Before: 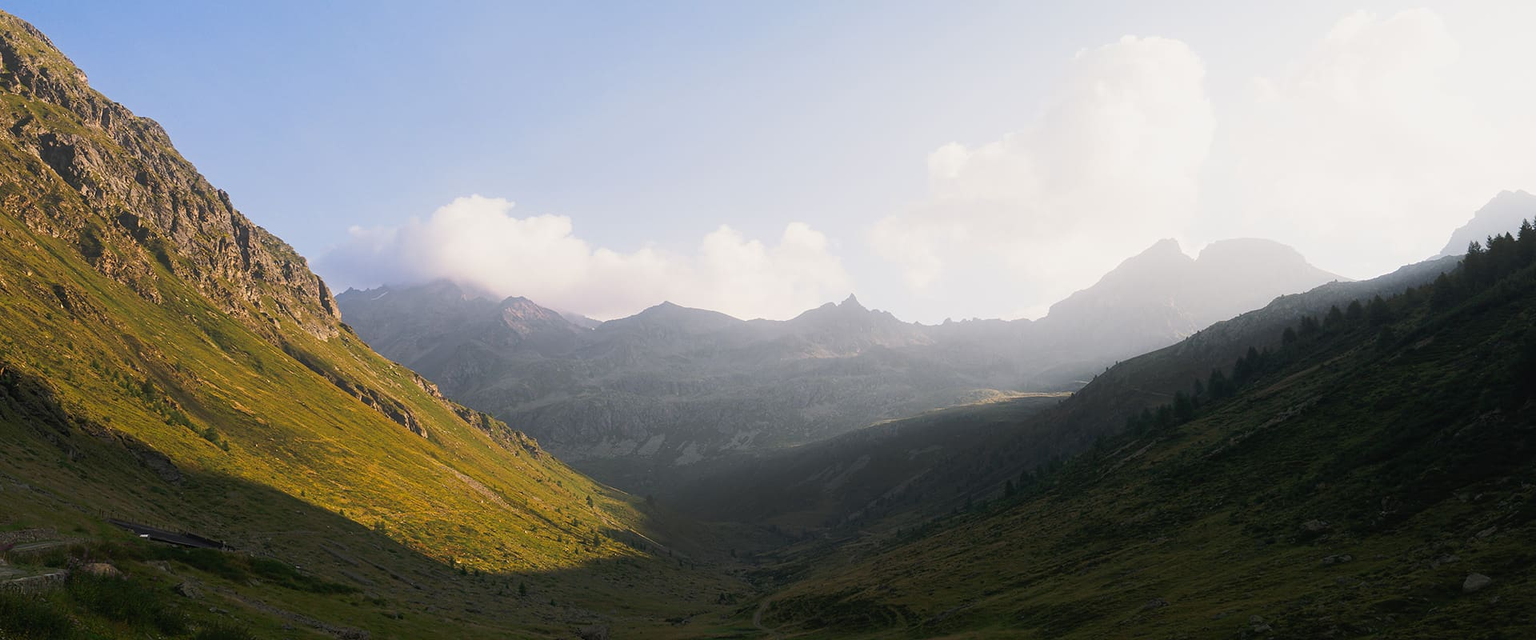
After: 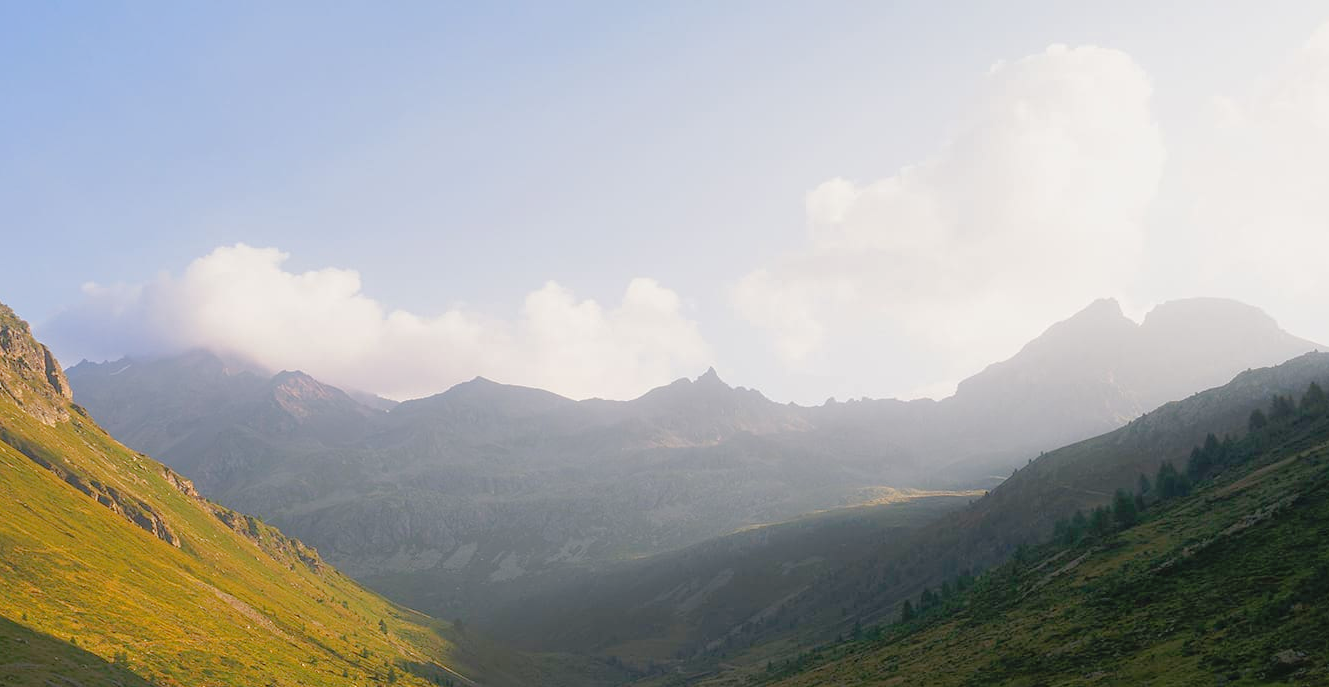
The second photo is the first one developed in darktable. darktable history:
crop: left 18.438%, right 12.332%, bottom 14.022%
tone curve: curves: ch0 [(0, 0) (0.004, 0.008) (0.077, 0.156) (0.169, 0.29) (0.774, 0.774) (1, 1)], color space Lab, linked channels, preserve colors none
